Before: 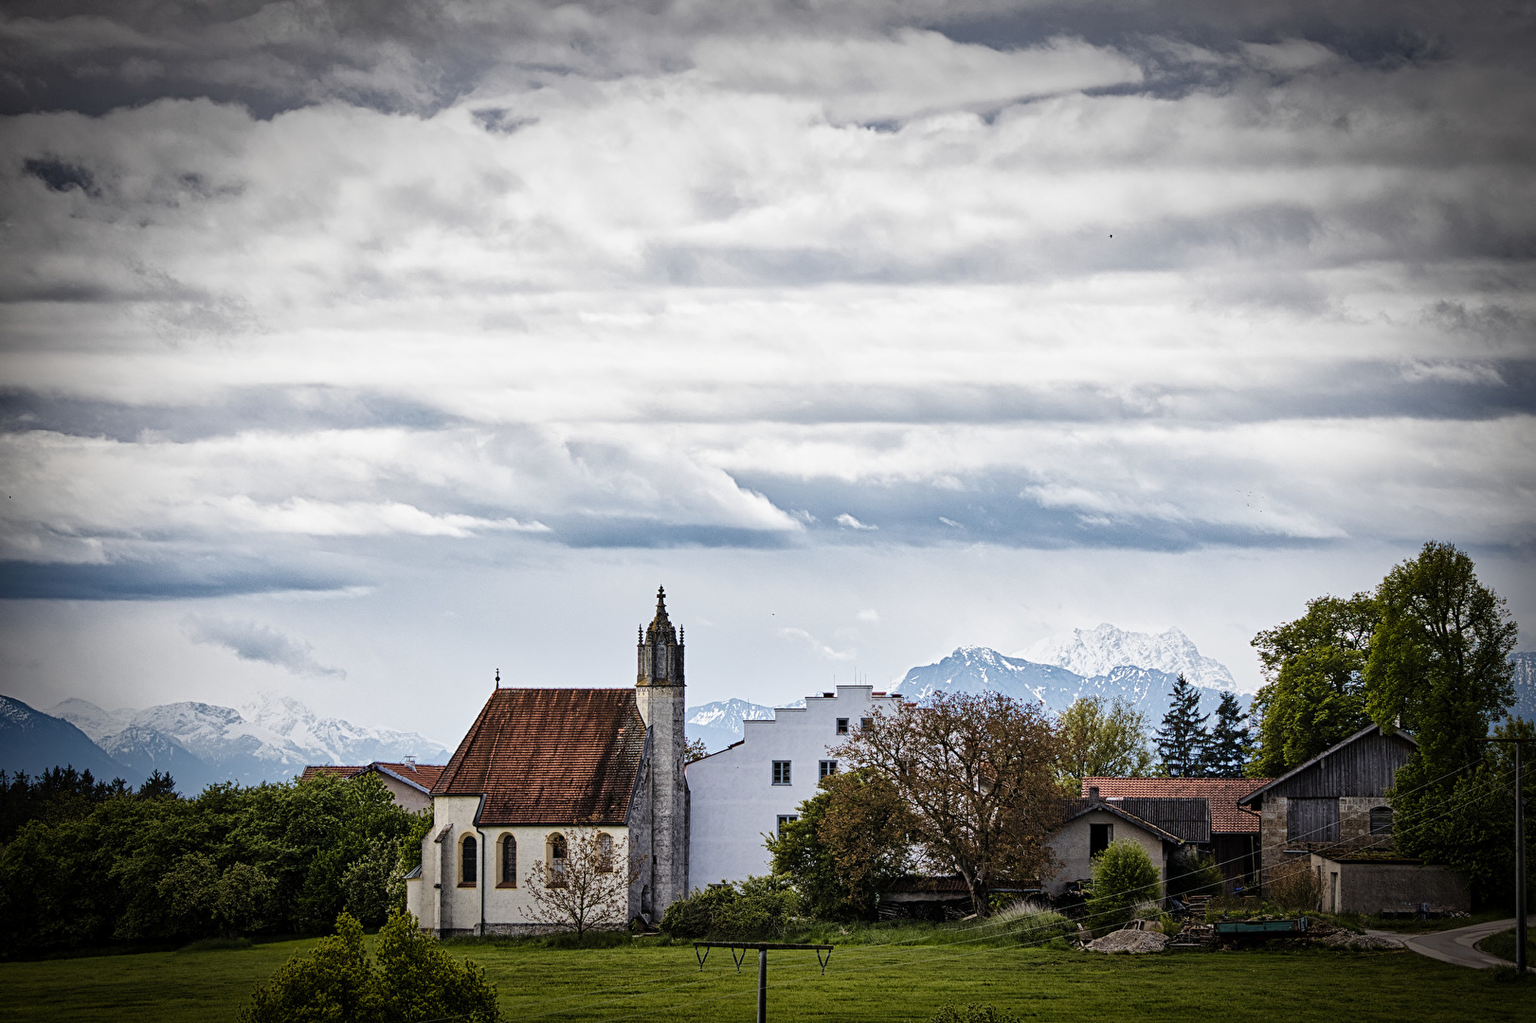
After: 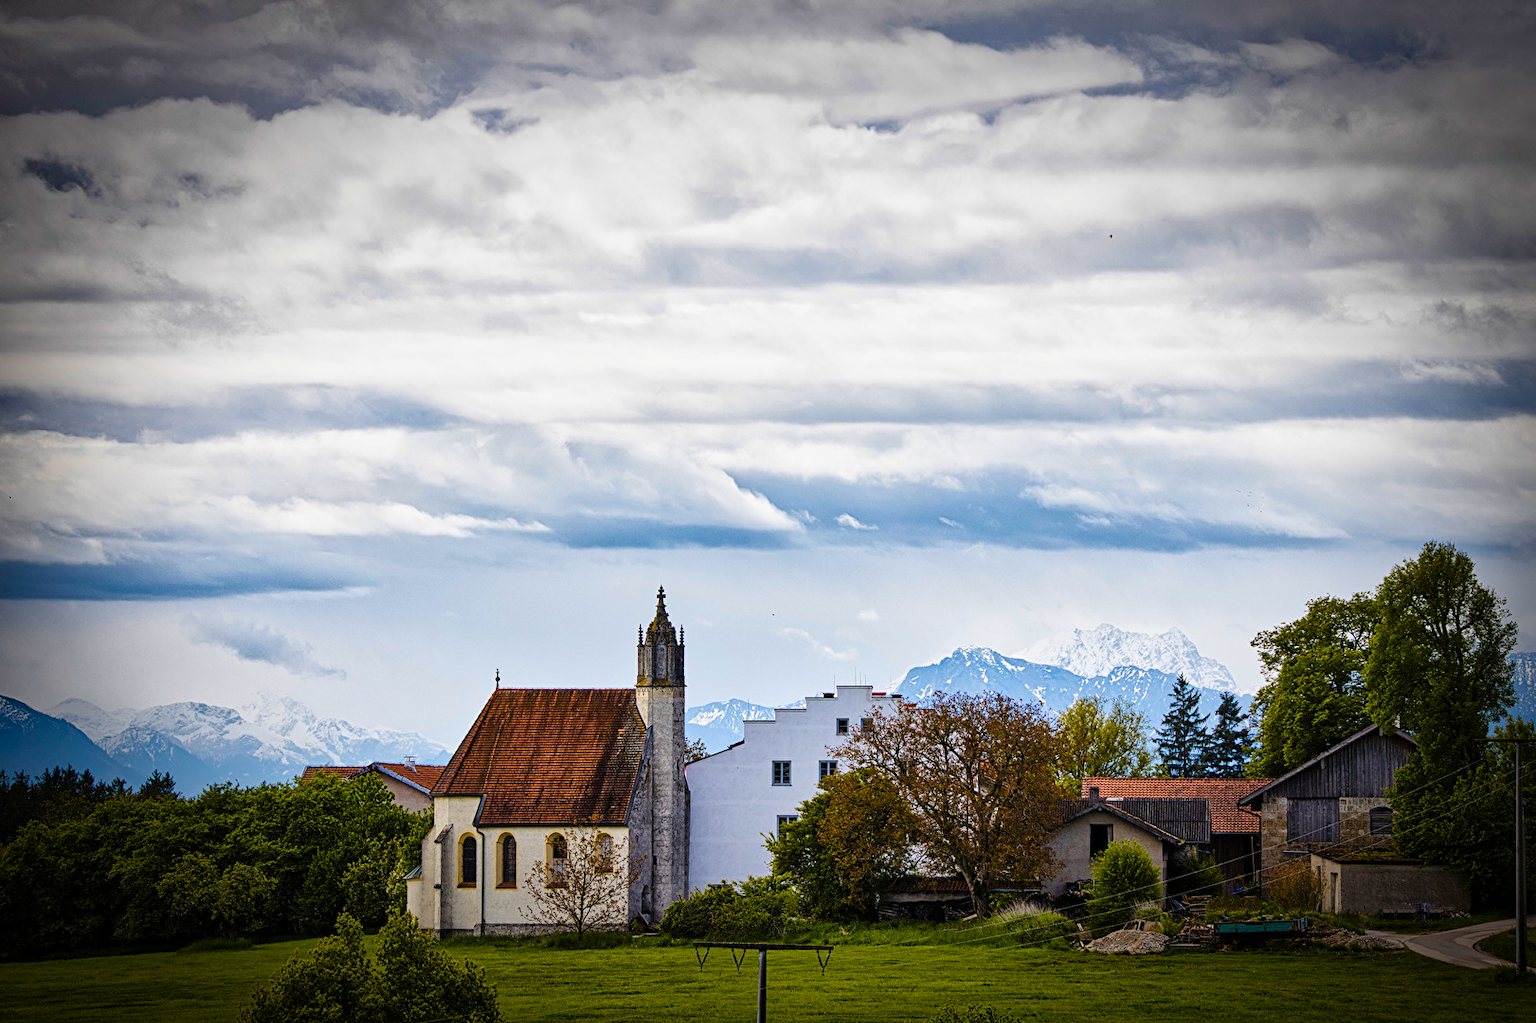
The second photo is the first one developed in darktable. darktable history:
color balance rgb: perceptual saturation grading › global saturation 30.278%, global vibrance 50.684%
